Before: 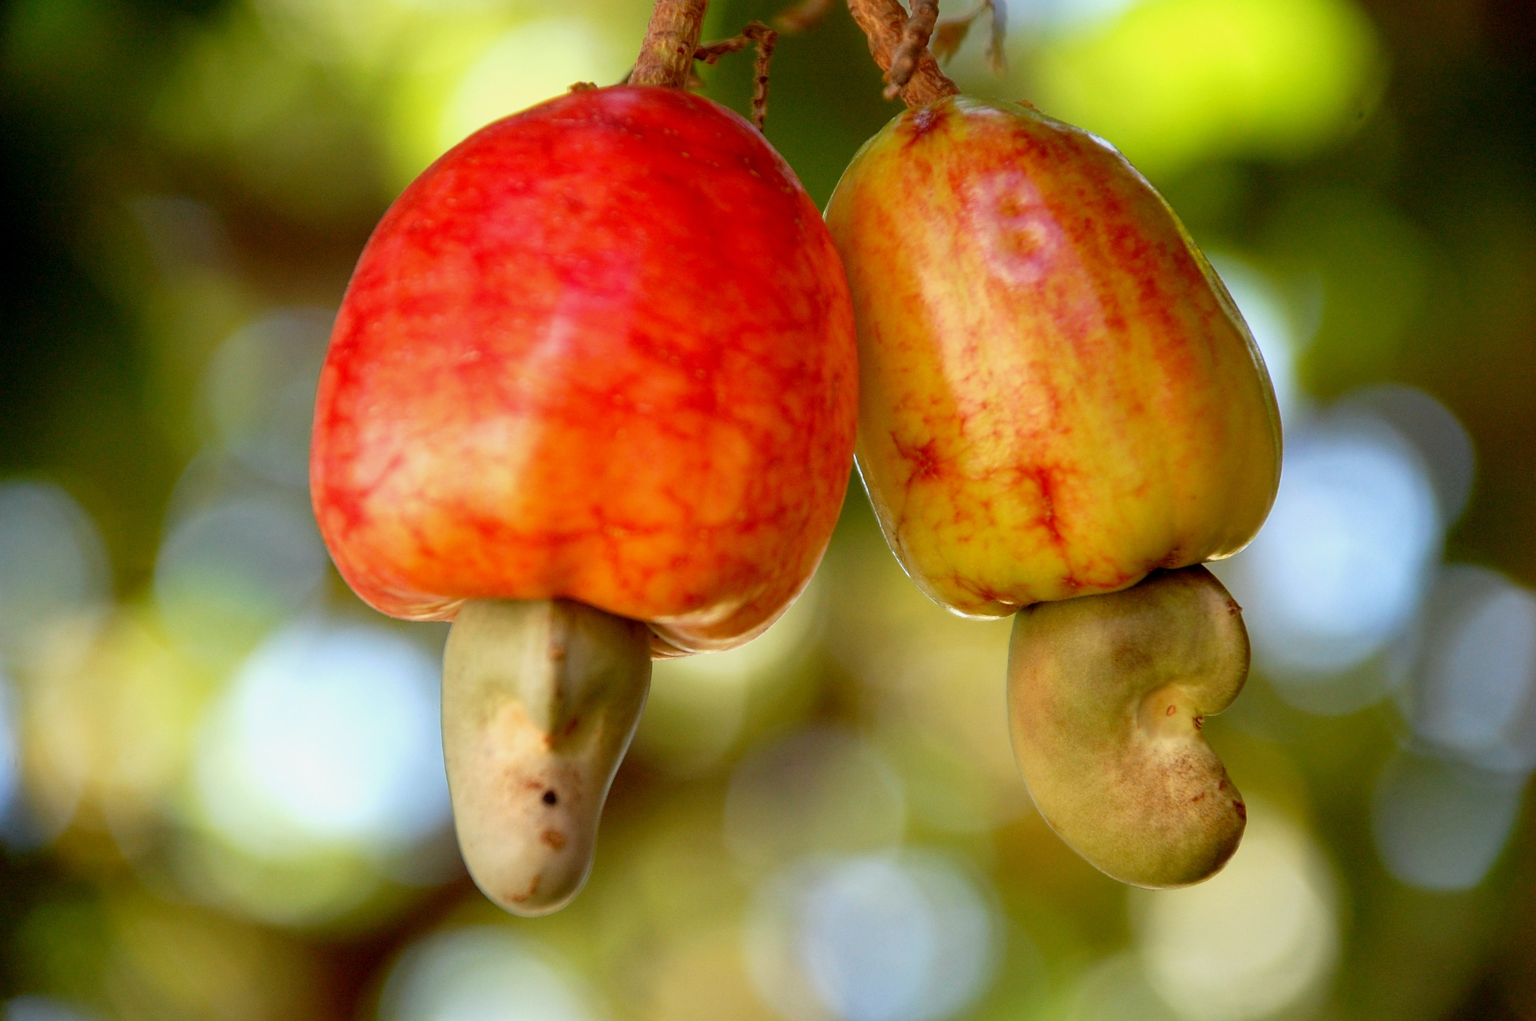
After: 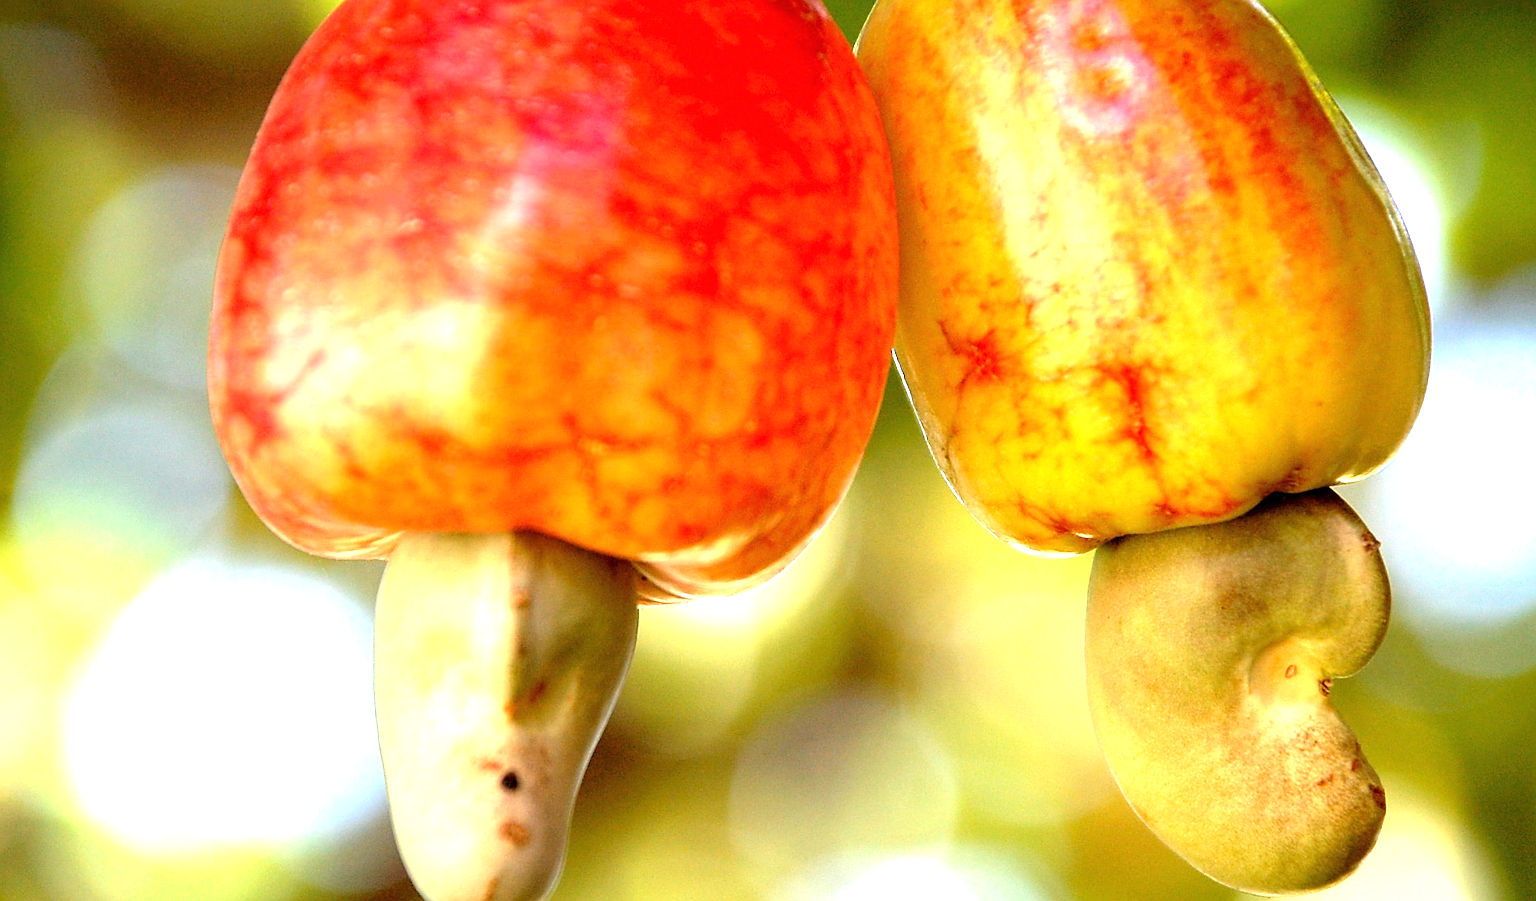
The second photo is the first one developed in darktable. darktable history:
tone equalizer: -8 EV -0.761 EV, -7 EV -0.729 EV, -6 EV -0.584 EV, -5 EV -0.397 EV, -3 EV 0.387 EV, -2 EV 0.6 EV, -1 EV 0.68 EV, +0 EV 0.724 EV
exposure: black level correction 0, exposure 0.702 EV, compensate highlight preservation false
crop: left 9.377%, top 17.348%, right 11.067%, bottom 12.372%
sharpen: on, module defaults
